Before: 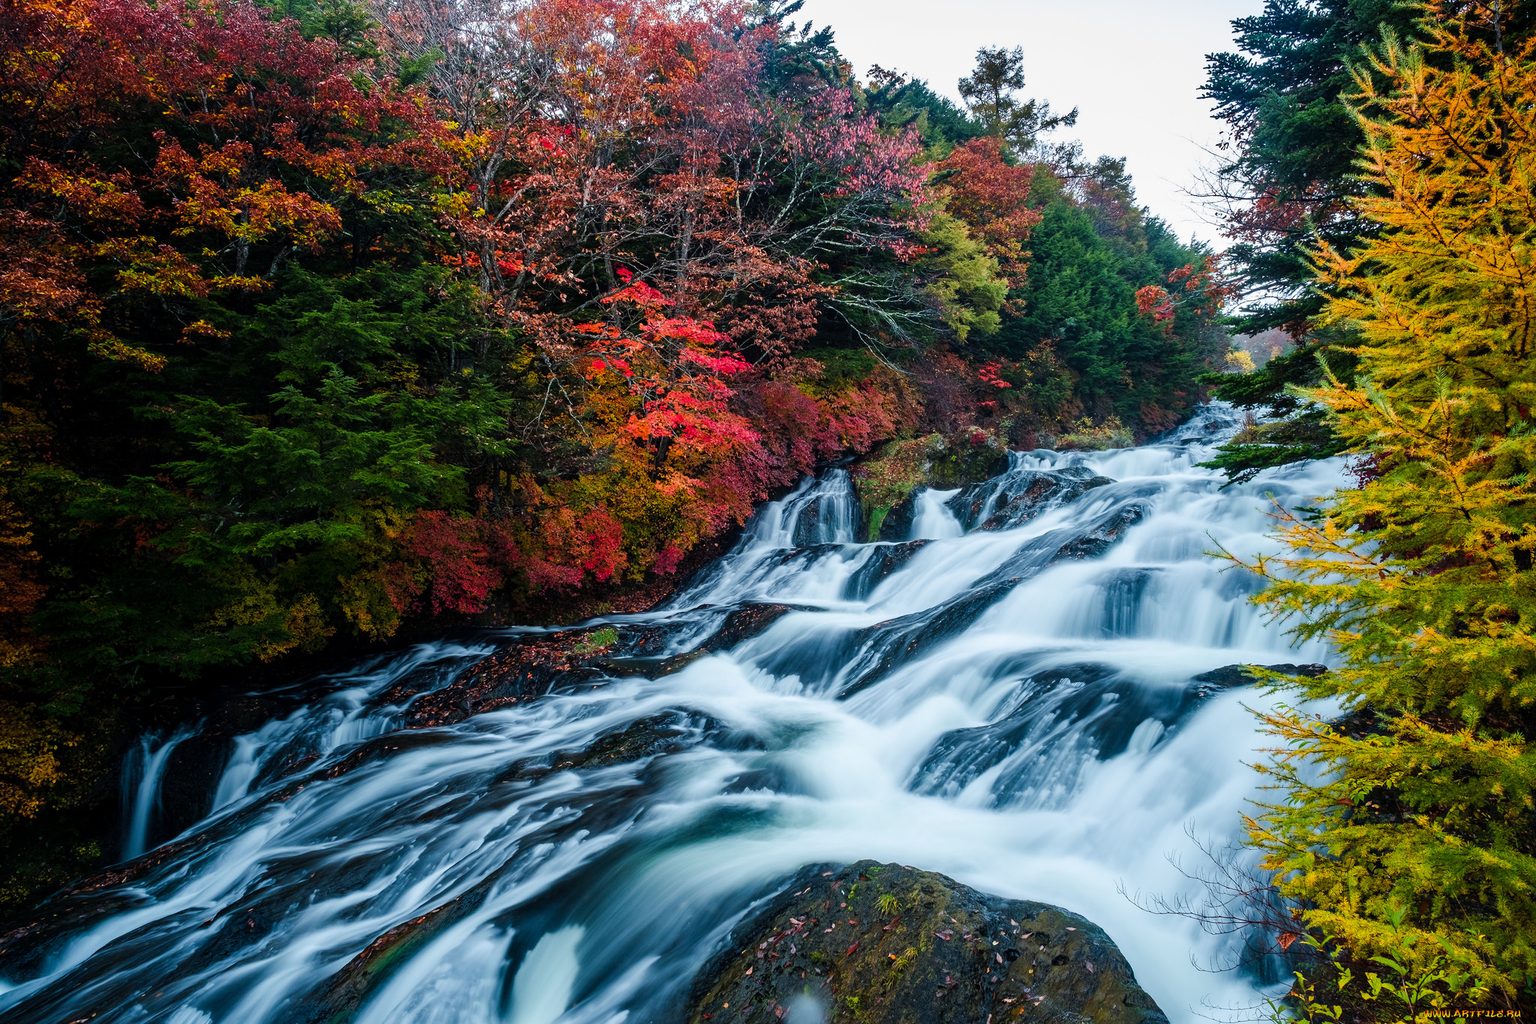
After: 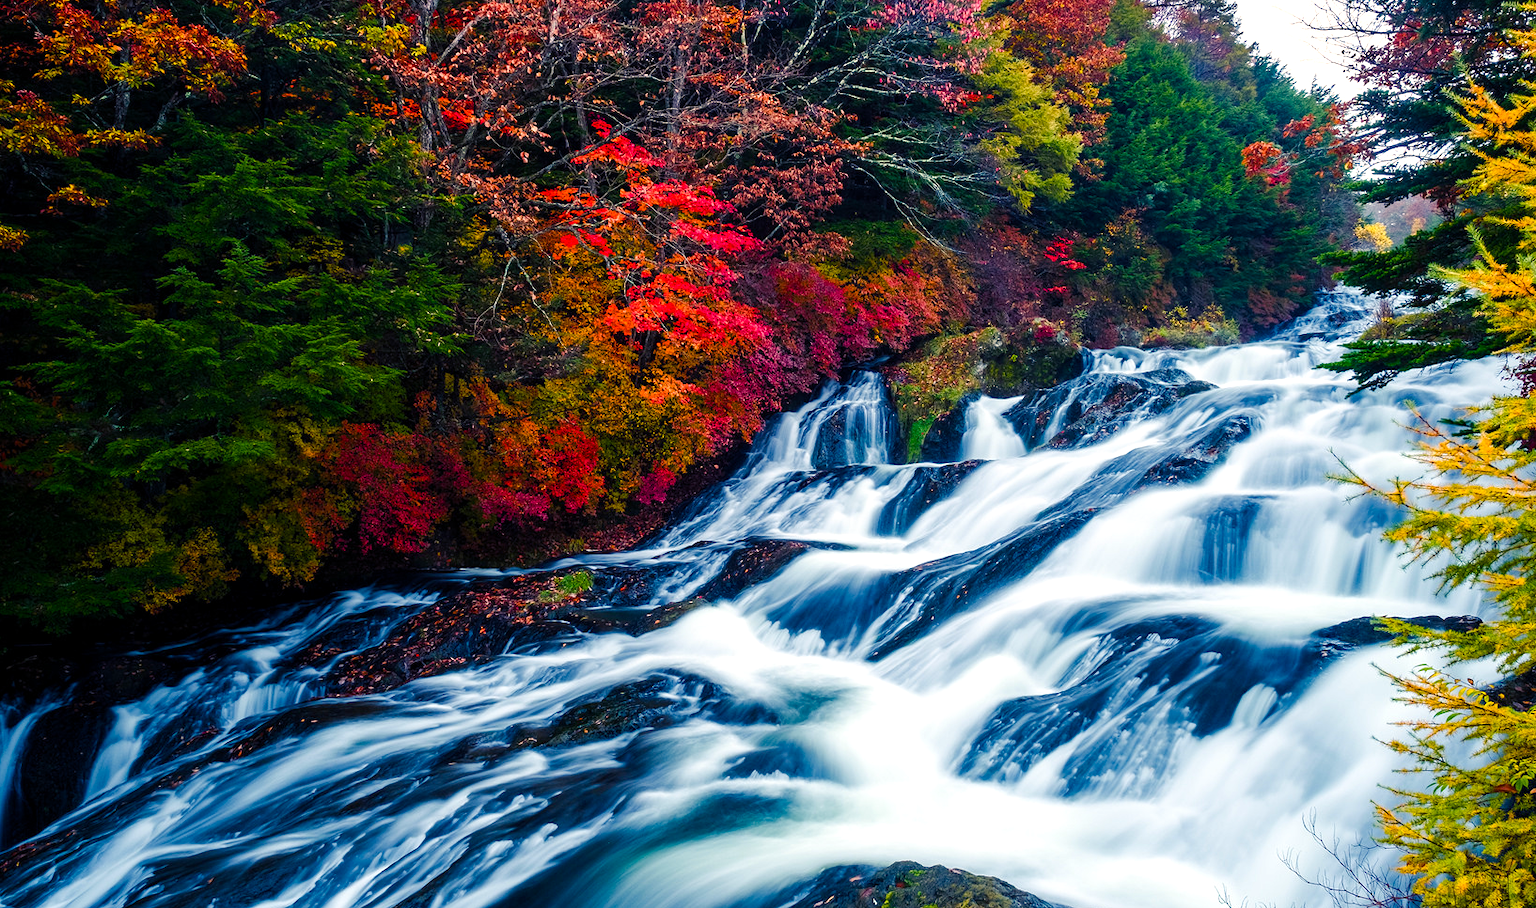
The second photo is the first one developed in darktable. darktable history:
crop: left 9.448%, top 16.903%, right 10.734%, bottom 12.321%
color balance rgb: shadows lift › luminance -21.875%, shadows lift › chroma 6.671%, shadows lift › hue 272.17°, highlights gain › chroma 3.795%, highlights gain › hue 59.49°, perceptual saturation grading › global saturation 20%, perceptual saturation grading › highlights -14.412%, perceptual saturation grading › shadows 49.925%, perceptual brilliance grading › global brilliance 11.154%
